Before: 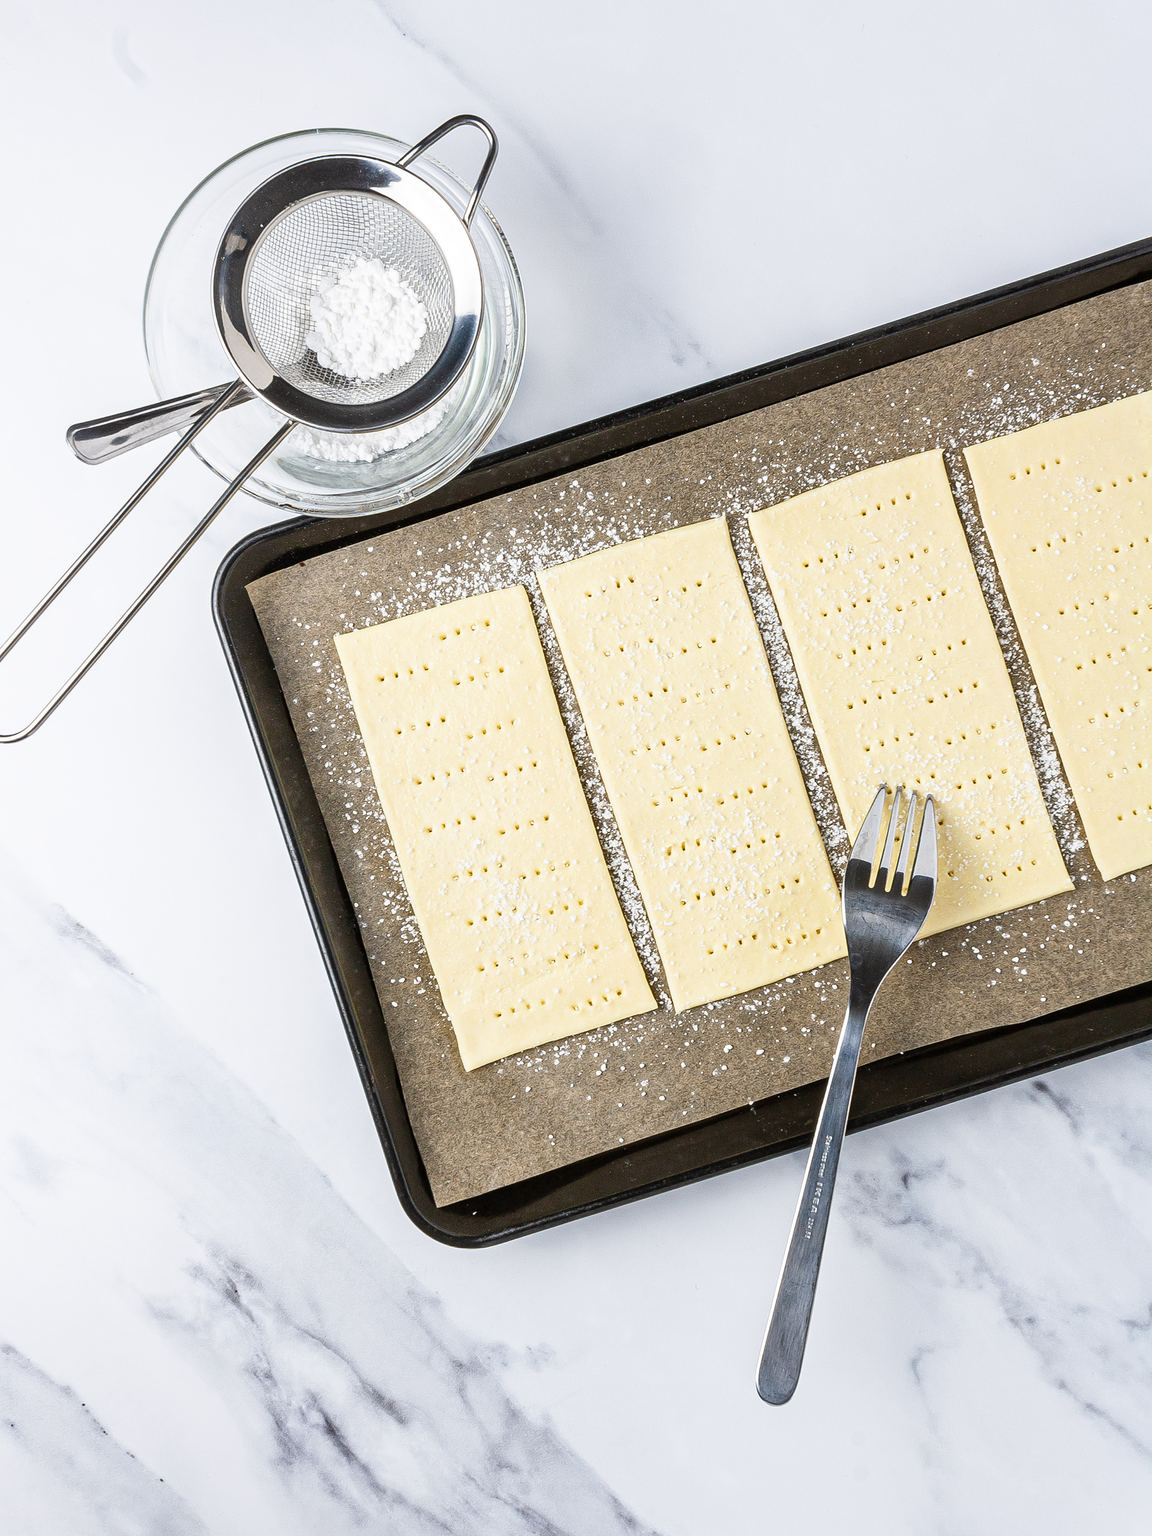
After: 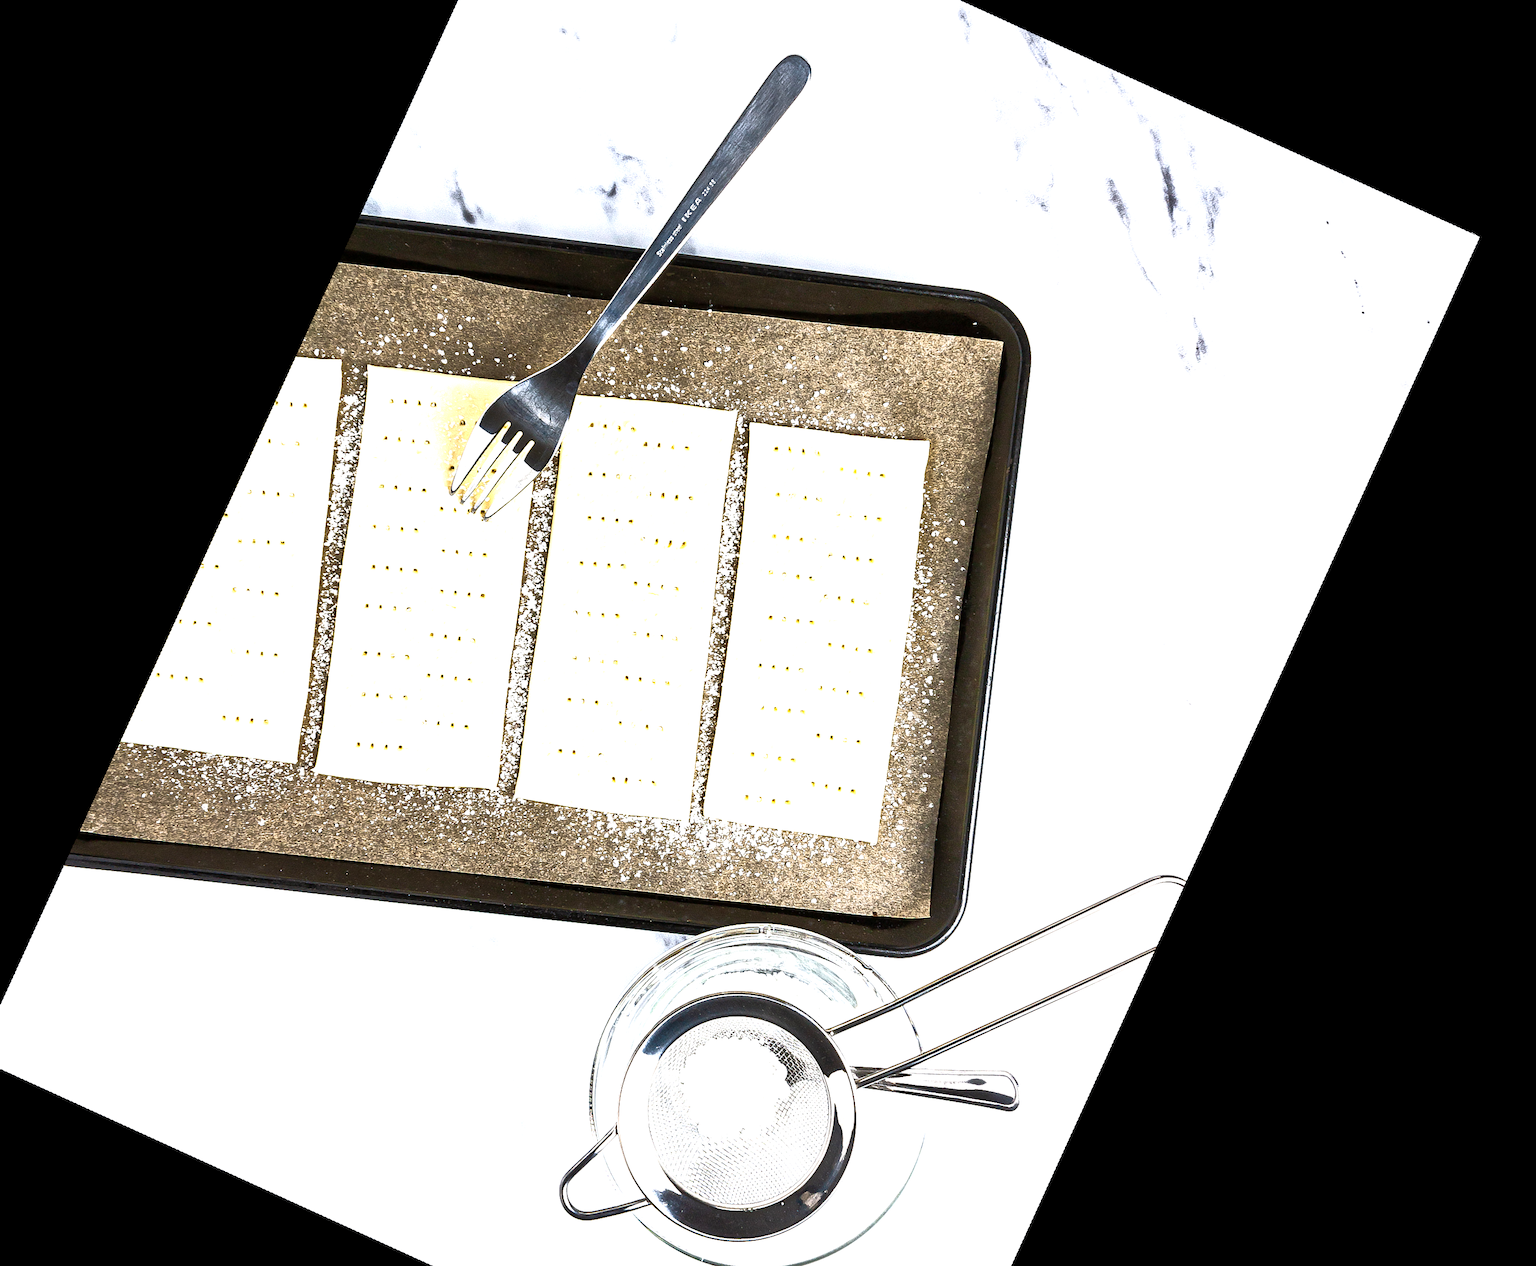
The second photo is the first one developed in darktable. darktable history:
exposure: black level correction 0.001, exposure 1.05 EV, compensate exposure bias true, compensate highlight preservation false
rotate and perspective: rotation -6.83°, automatic cropping off
base curve: curves: ch0 [(0, 0) (0.564, 0.291) (0.802, 0.731) (1, 1)]
crop and rotate: angle 148.68°, left 9.111%, top 15.603%, right 4.588%, bottom 17.041%
velvia: on, module defaults
